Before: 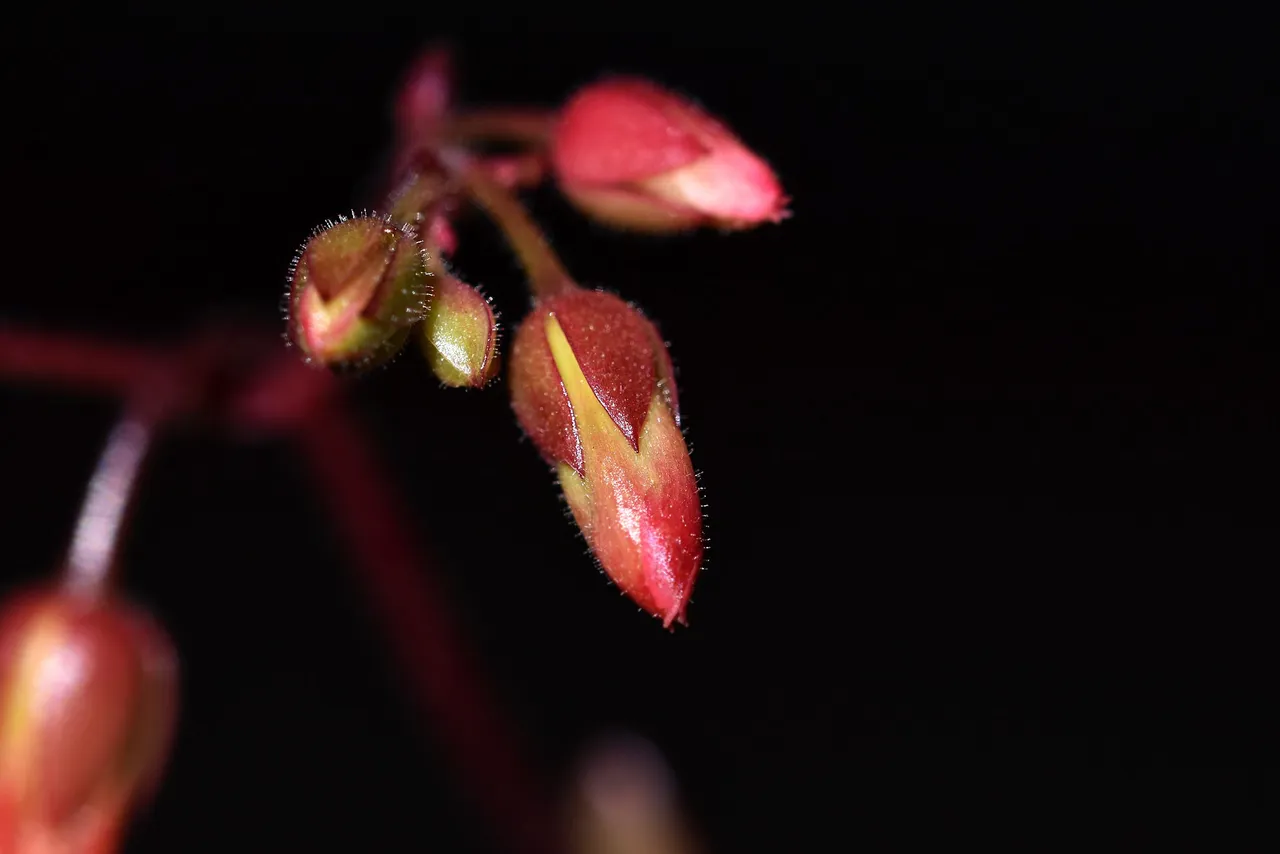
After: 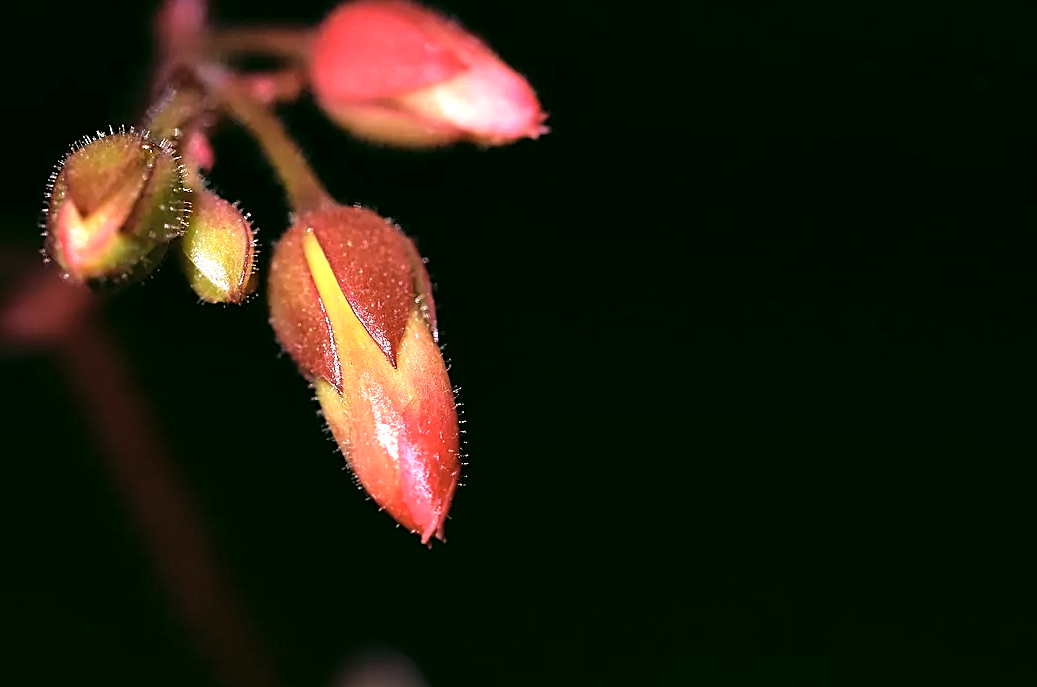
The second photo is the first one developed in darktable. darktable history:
crop: left 18.954%, top 9.849%, right 0%, bottom 9.625%
exposure: compensate highlight preservation false
sharpen: on, module defaults
color correction: highlights a* 4.06, highlights b* 4.99, shadows a* -7.76, shadows b* 4.74
contrast brightness saturation: brightness 0.145
tone equalizer: -8 EV -0.781 EV, -7 EV -0.731 EV, -6 EV -0.604 EV, -5 EV -0.41 EV, -3 EV 0.404 EV, -2 EV 0.6 EV, -1 EV 0.689 EV, +0 EV 0.748 EV
